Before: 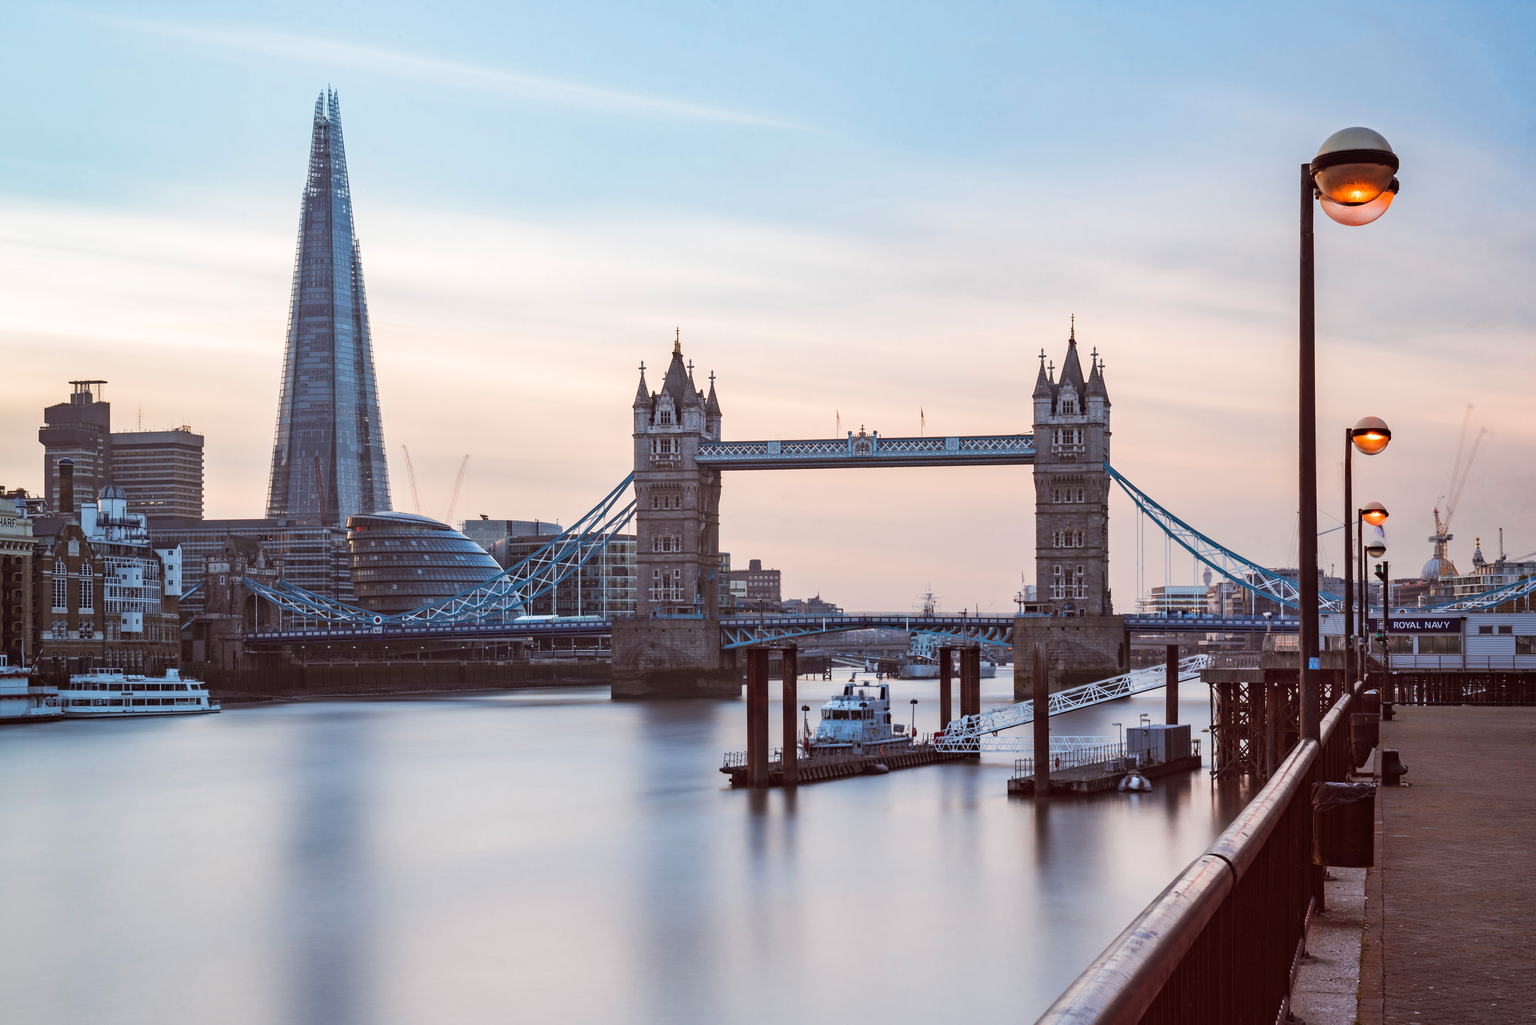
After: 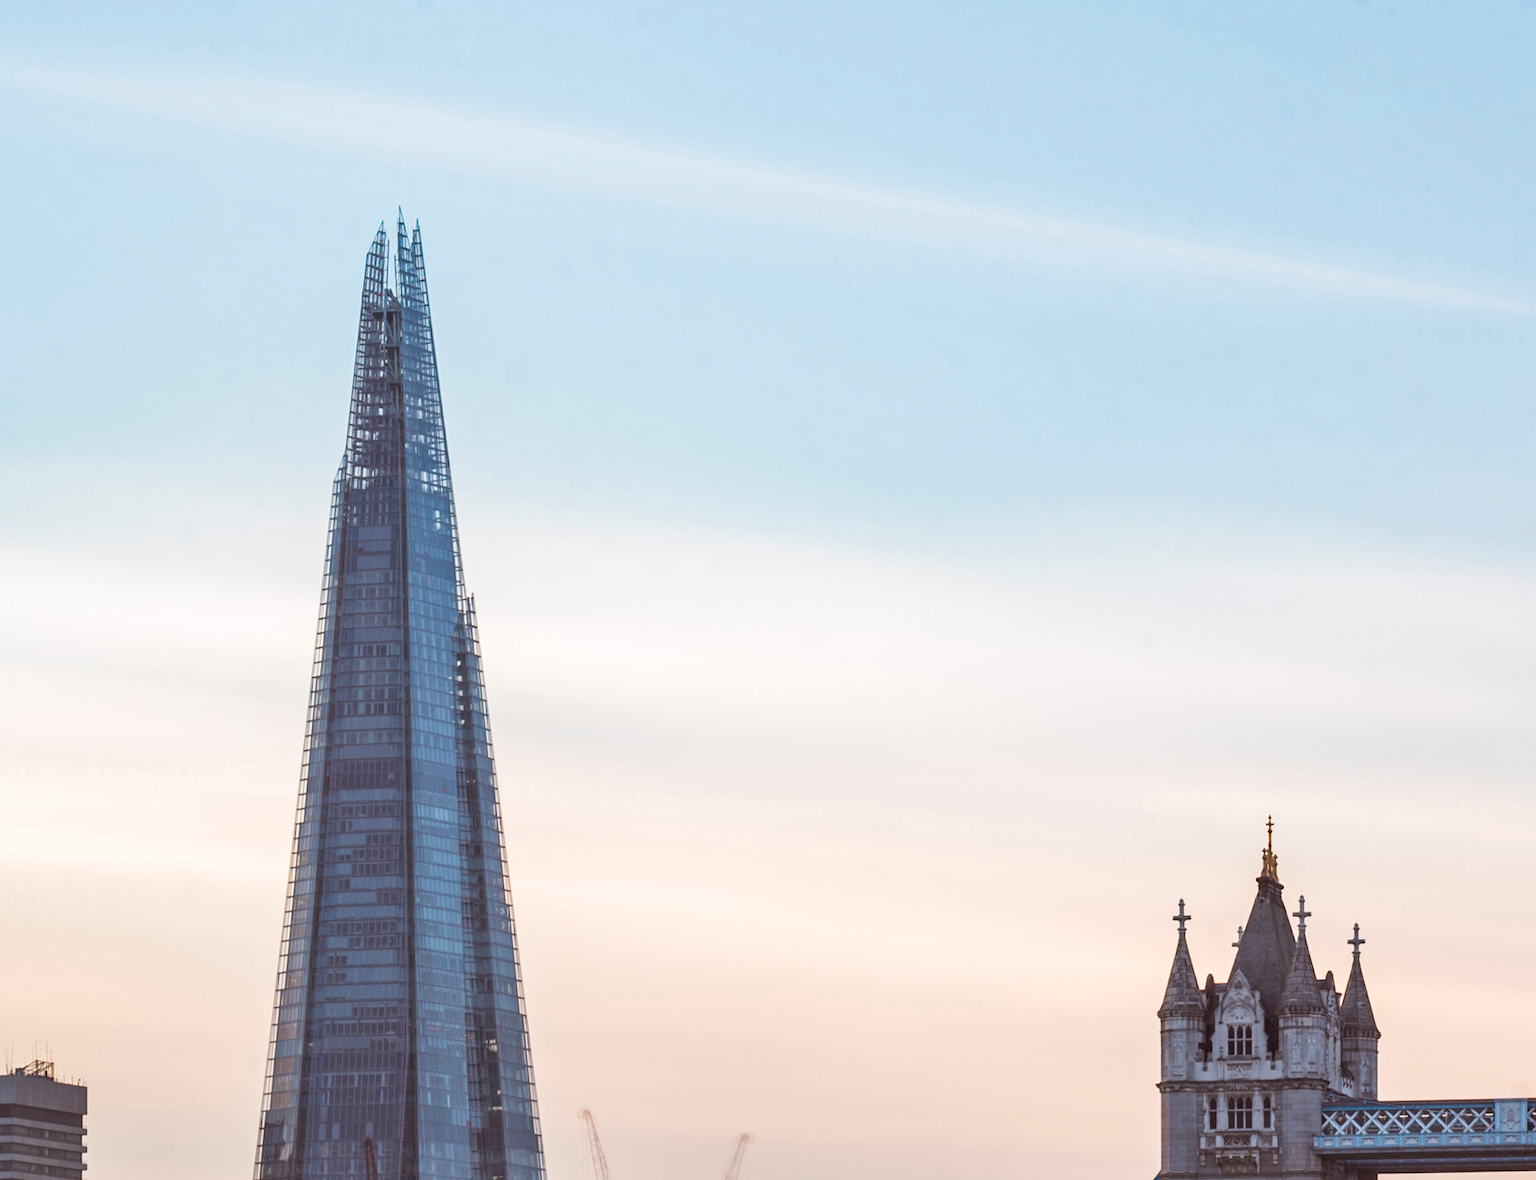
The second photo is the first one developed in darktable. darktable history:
crop and rotate: left 11.013%, top 0.084%, right 48.928%, bottom 53.79%
